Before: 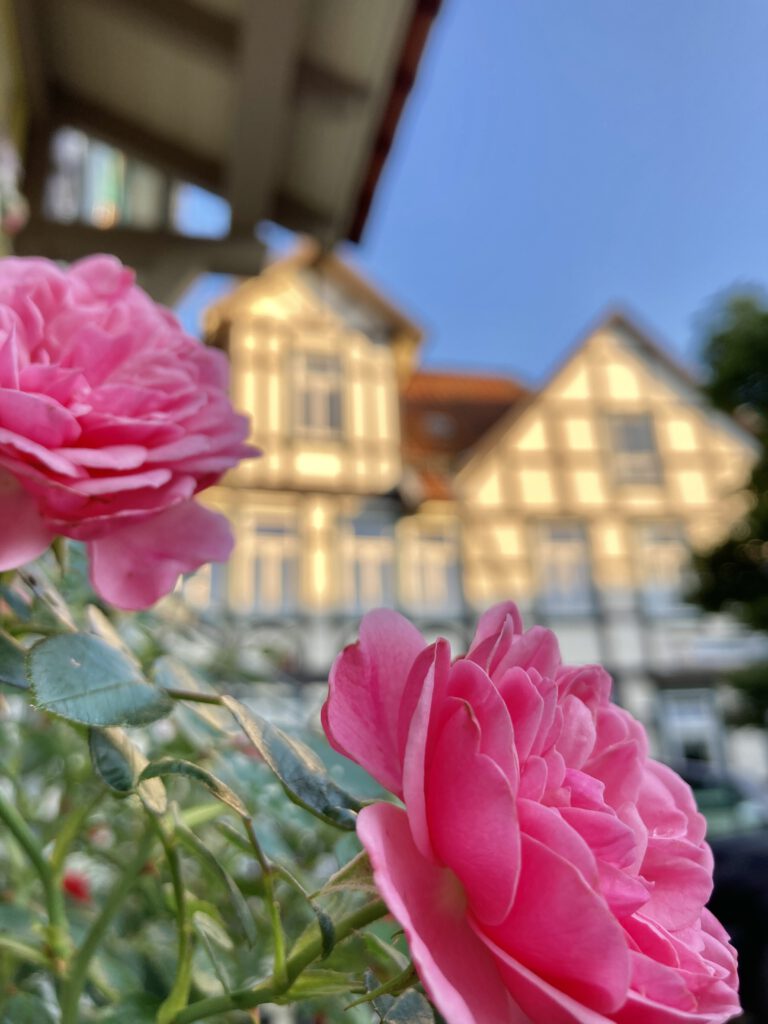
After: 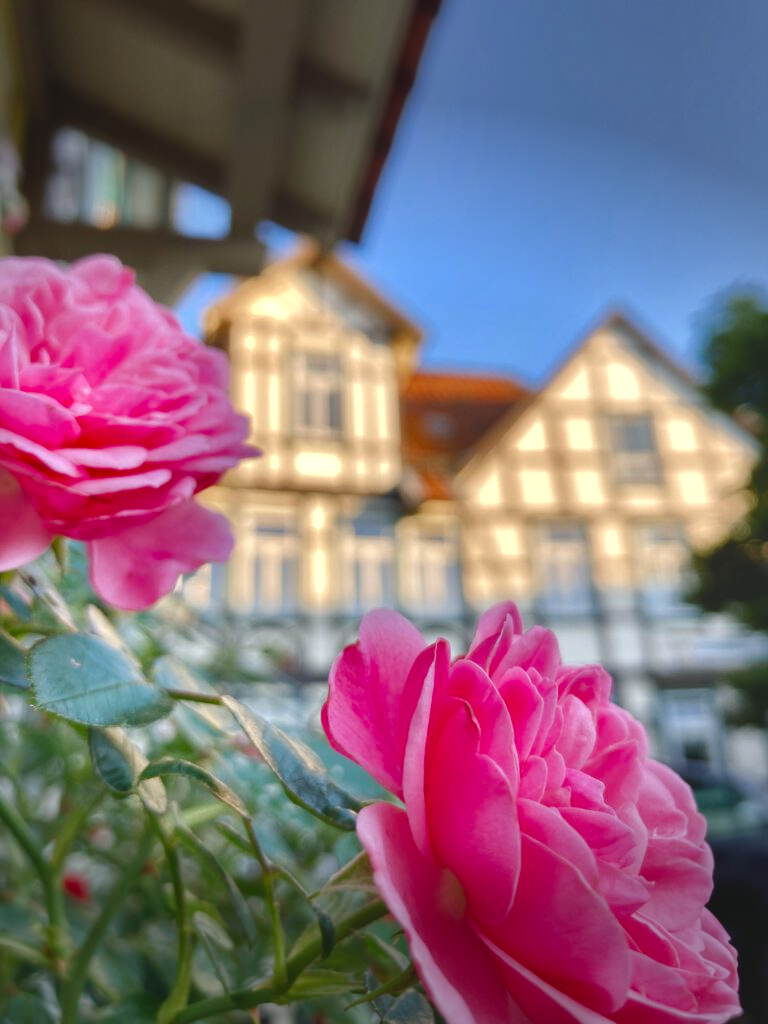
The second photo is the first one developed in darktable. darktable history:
exposure: black level correction -0.014, exposure -0.193 EV, compensate highlight preservation false
vignetting: fall-off start 70.97%, brightness -0.584, saturation -0.118, width/height ratio 1.333
color balance rgb: perceptual saturation grading › global saturation 20%, perceptual saturation grading › highlights -50%, perceptual saturation grading › shadows 30%, perceptual brilliance grading › global brilliance 10%, perceptual brilliance grading › shadows 15%
shadows and highlights: highlights color adjustment 0%, soften with gaussian
white balance: red 0.974, blue 1.044
